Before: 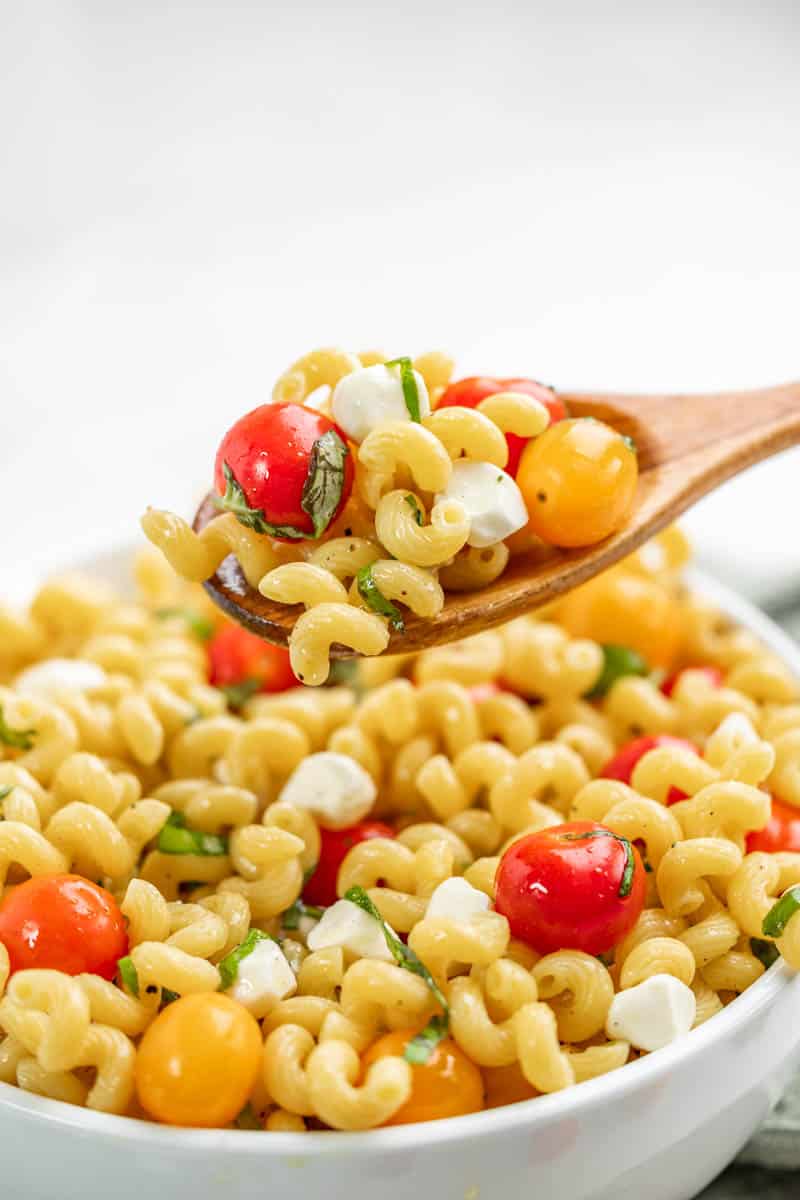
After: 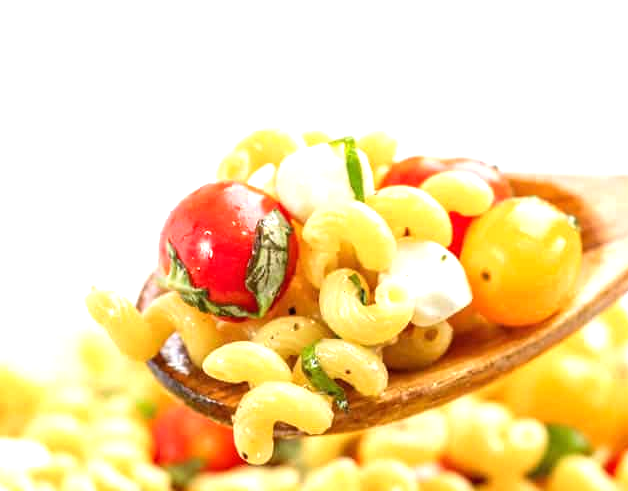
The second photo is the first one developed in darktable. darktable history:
crop: left 7.033%, top 18.449%, right 14.382%, bottom 40.598%
exposure: black level correction 0, exposure 0.697 EV, compensate exposure bias true, compensate highlight preservation false
